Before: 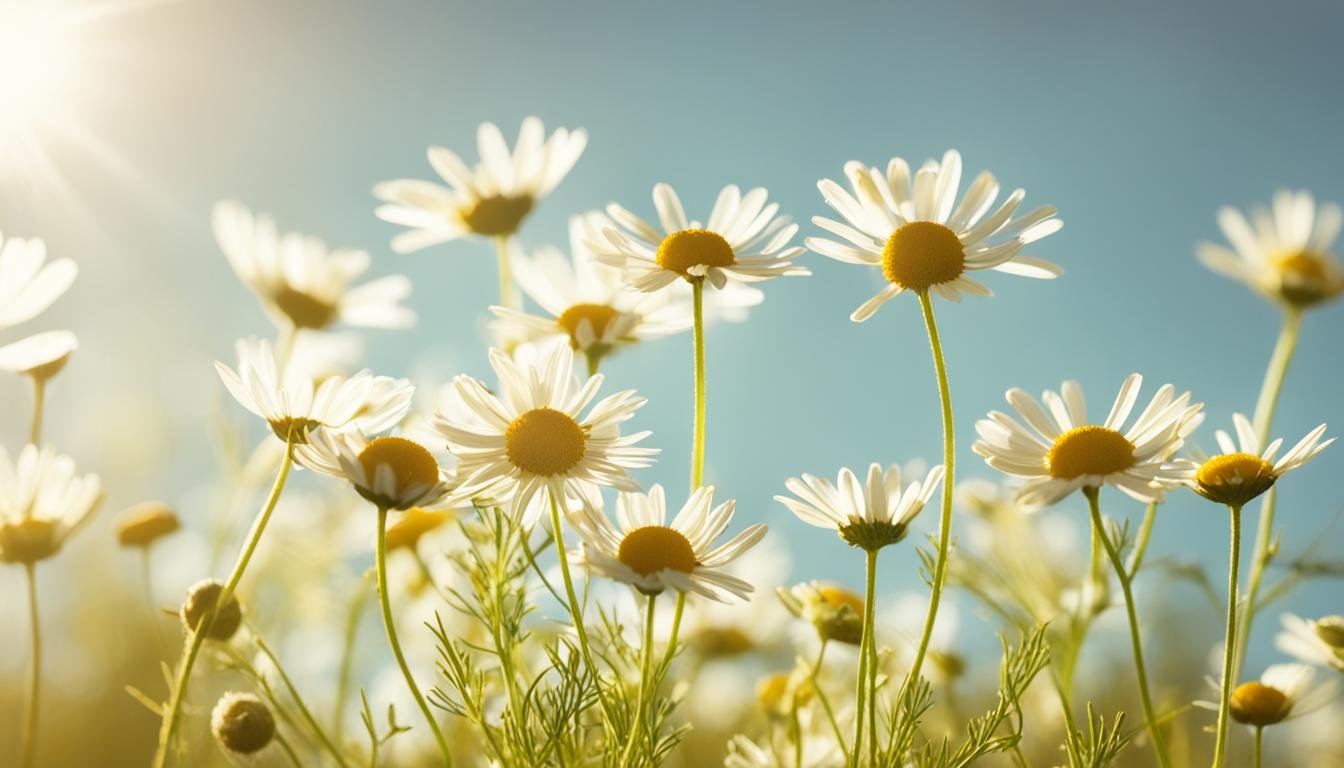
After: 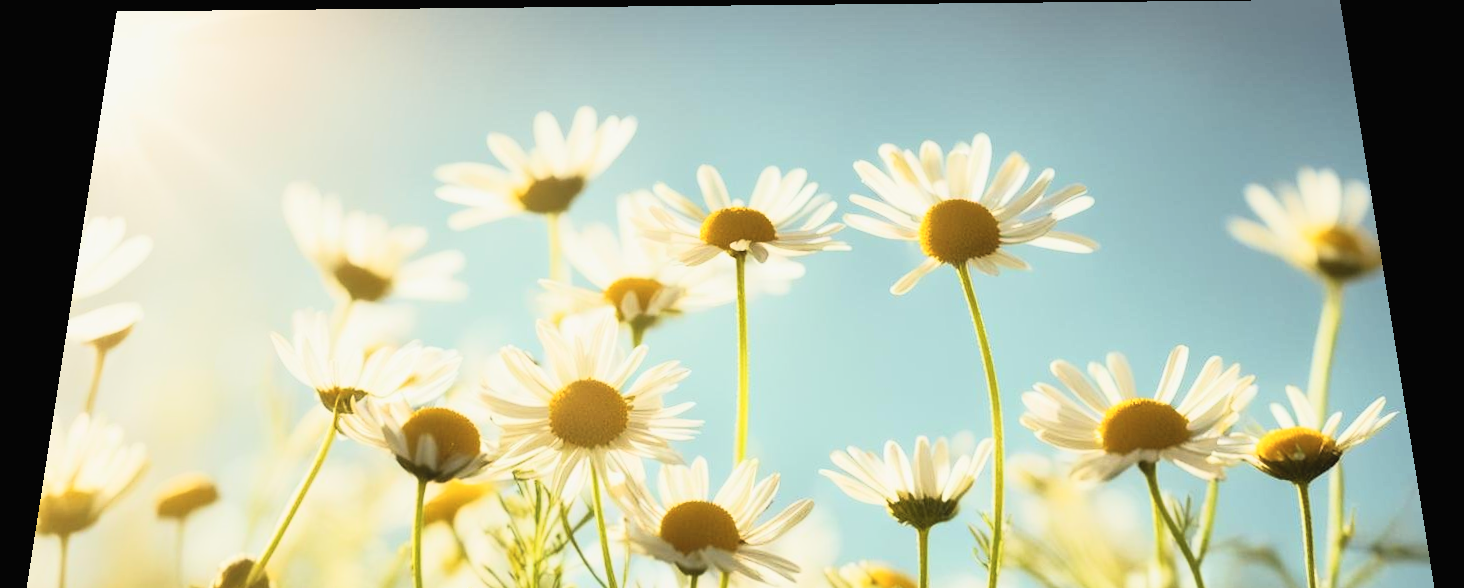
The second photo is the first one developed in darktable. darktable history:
contrast brightness saturation: contrast -0.1, saturation -0.1
crop: bottom 24.967%
tone curve: curves: ch0 [(0.016, 0.011) (0.084, 0.026) (0.469, 0.508) (0.721, 0.862) (1, 1)], color space Lab, linked channels, preserve colors none
rotate and perspective: rotation 0.128°, lens shift (vertical) -0.181, lens shift (horizontal) -0.044, shear 0.001, automatic cropping off
